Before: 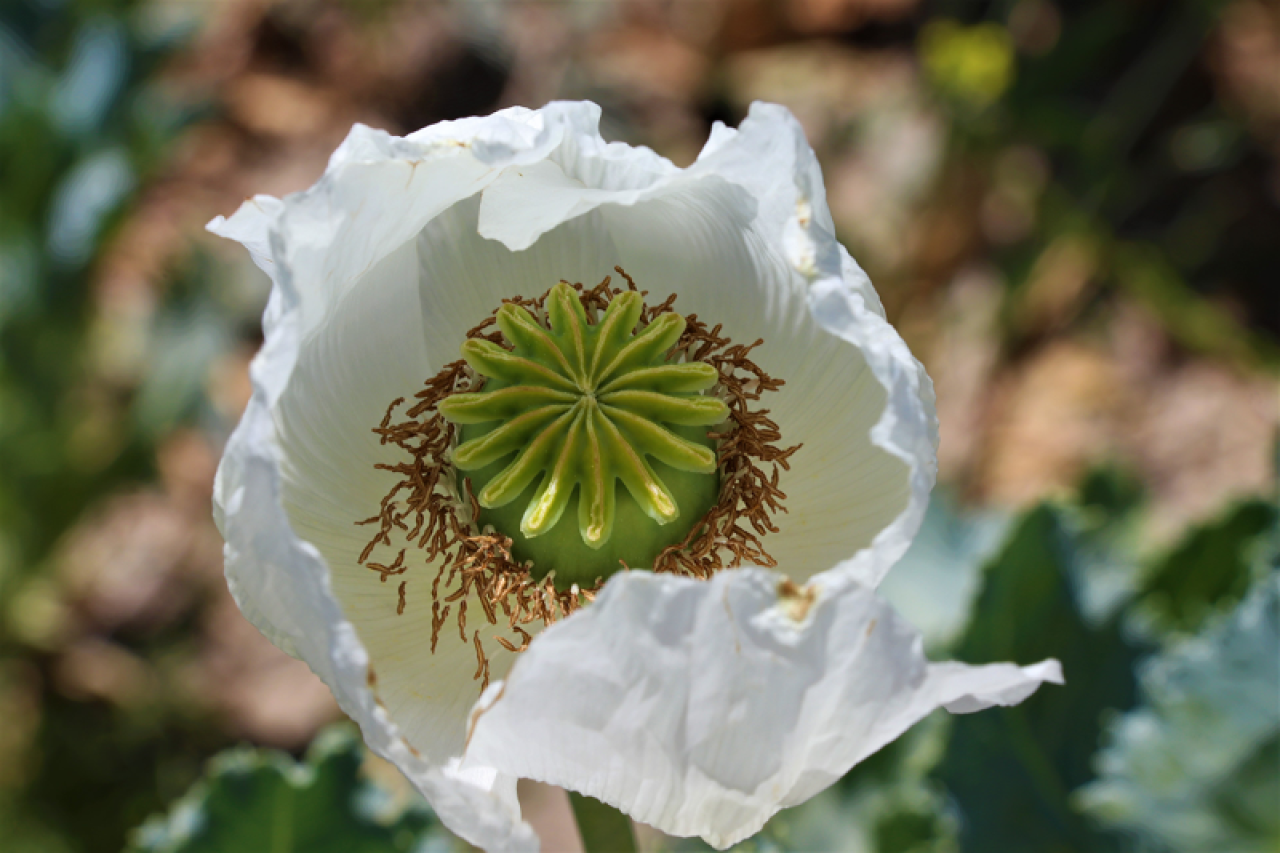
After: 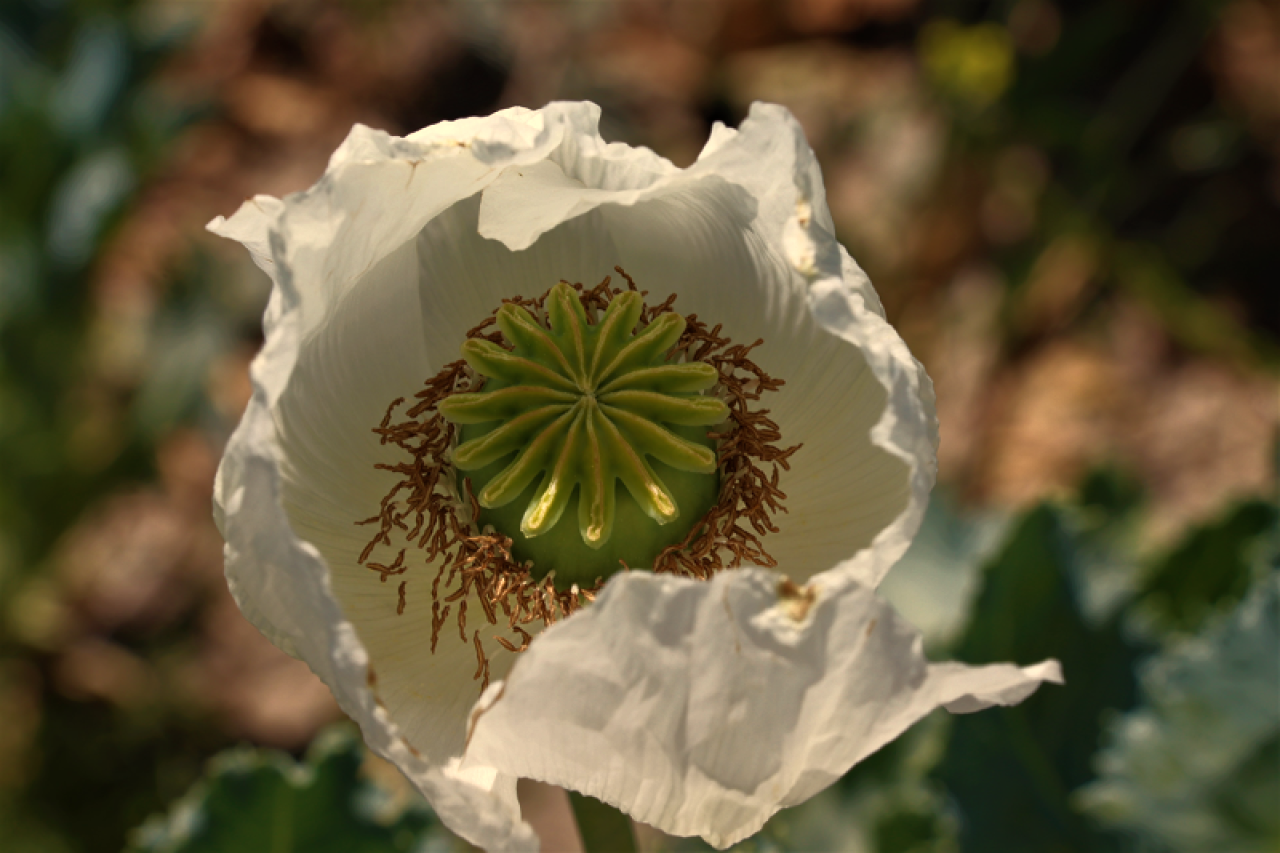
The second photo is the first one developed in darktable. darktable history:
rgb curve: curves: ch0 [(0, 0) (0.415, 0.237) (1, 1)]
white balance: red 1.123, blue 0.83
